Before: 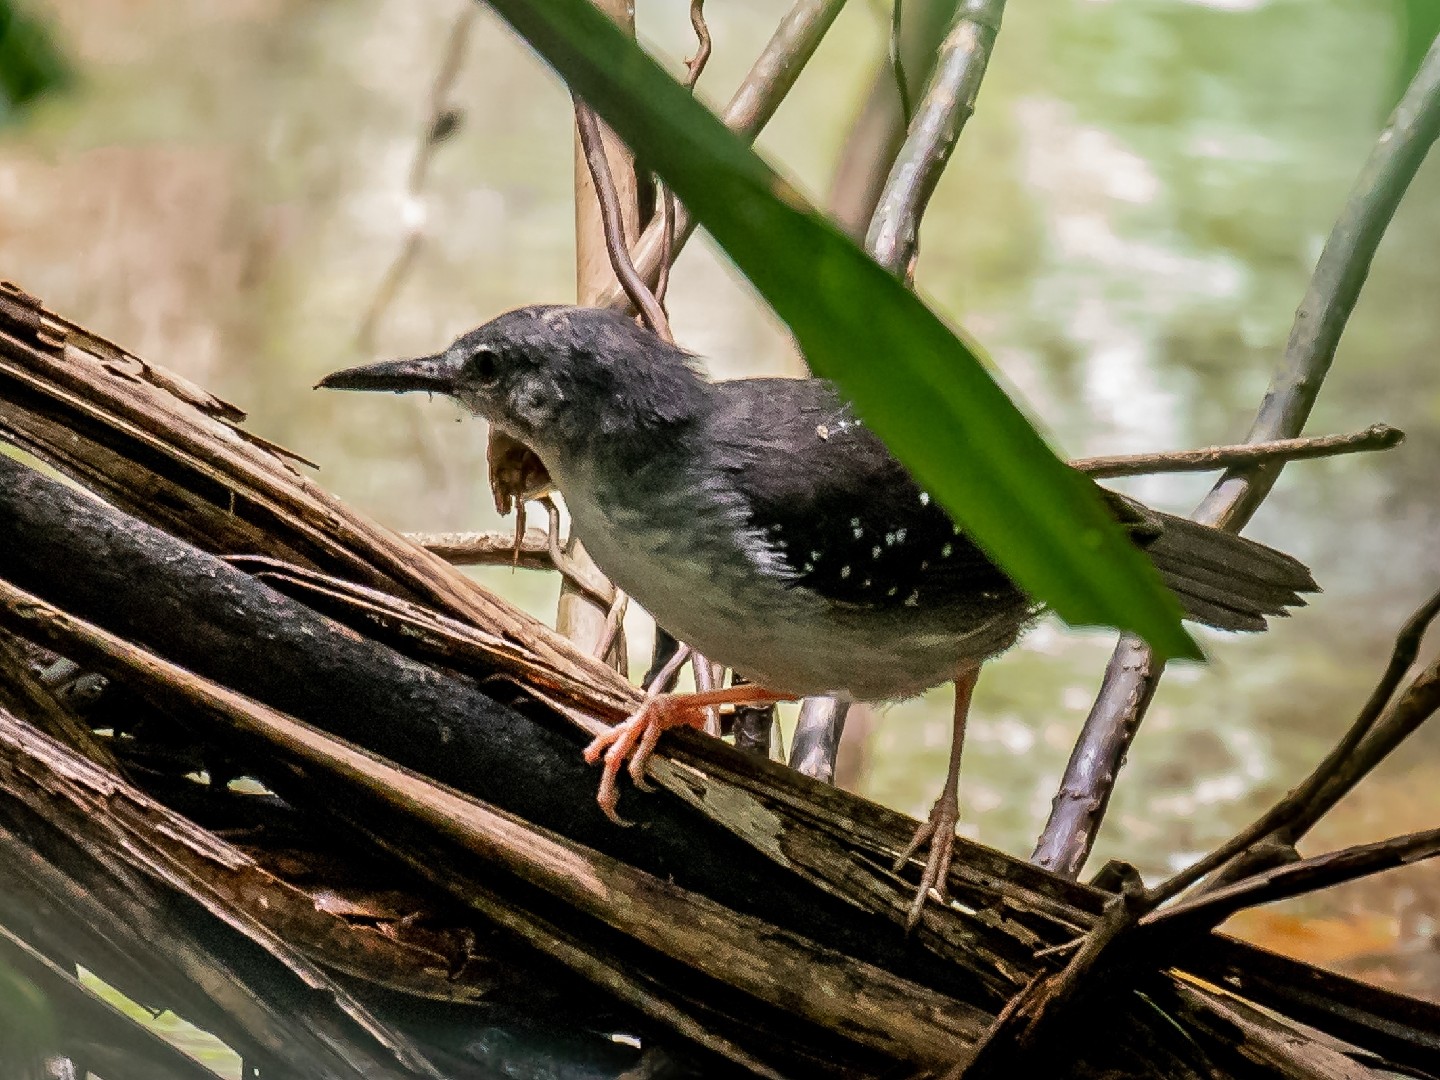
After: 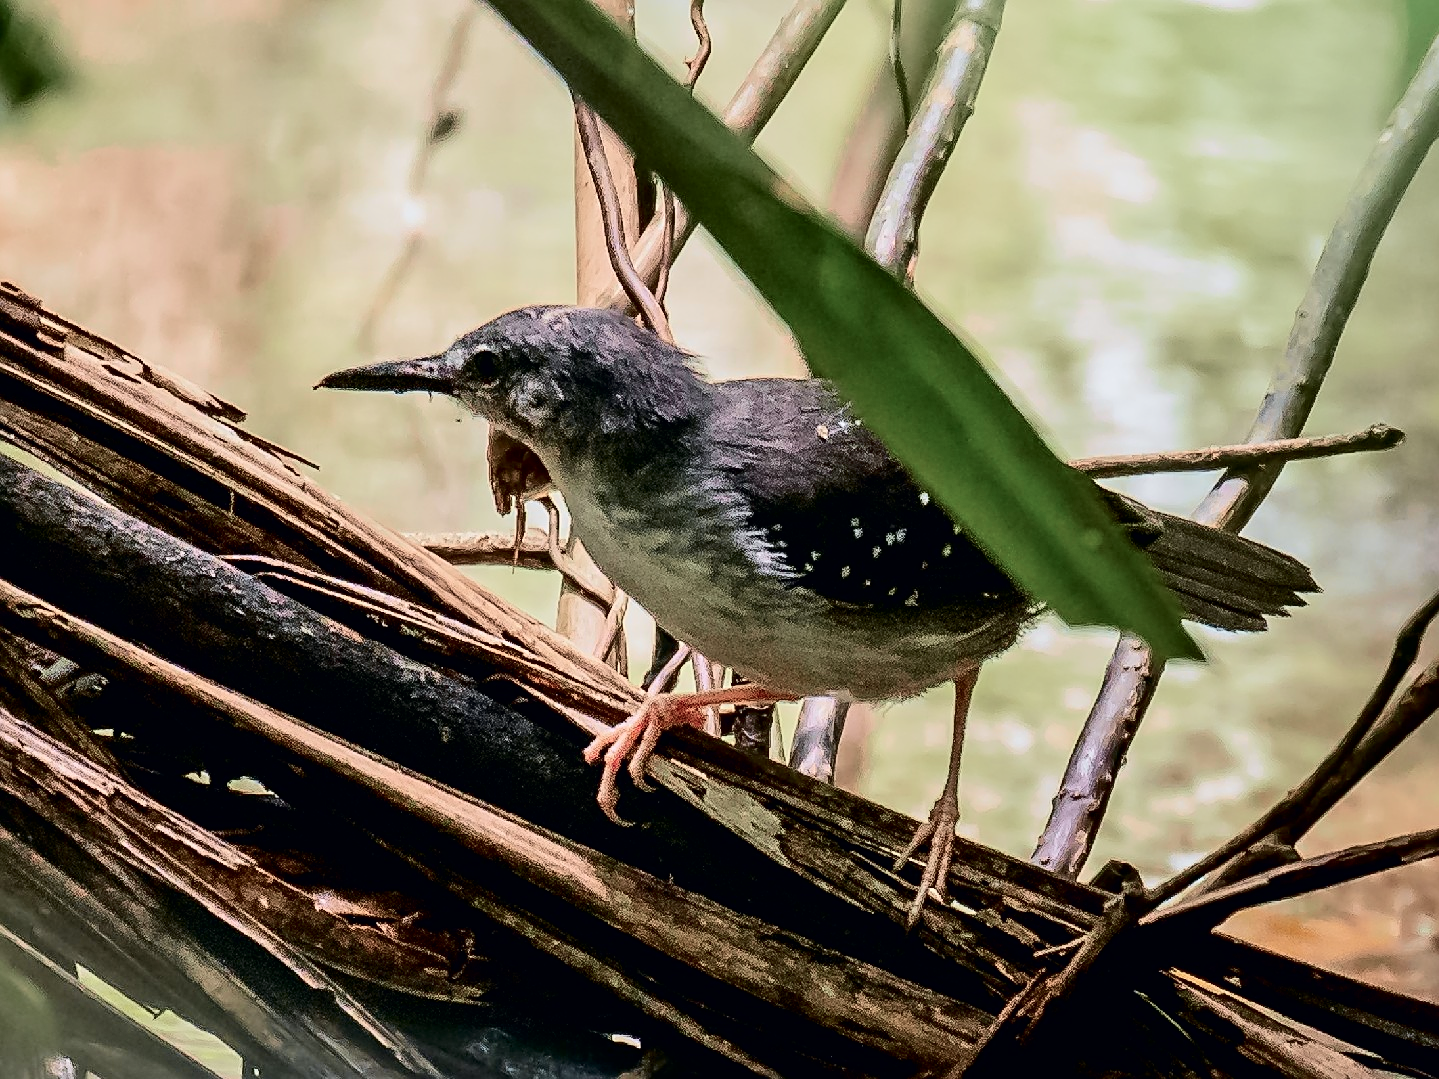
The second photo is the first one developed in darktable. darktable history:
tone curve: curves: ch0 [(0, 0) (0.049, 0.01) (0.154, 0.081) (0.491, 0.56) (0.739, 0.794) (0.992, 0.937)]; ch1 [(0, 0) (0.172, 0.123) (0.317, 0.272) (0.401, 0.422) (0.499, 0.497) (0.531, 0.54) (0.615, 0.603) (0.741, 0.783) (1, 1)]; ch2 [(0, 0) (0.411, 0.424) (0.462, 0.464) (0.502, 0.489) (0.544, 0.551) (0.686, 0.638) (1, 1)], color space Lab, independent channels, preserve colors none
sharpen: on, module defaults
